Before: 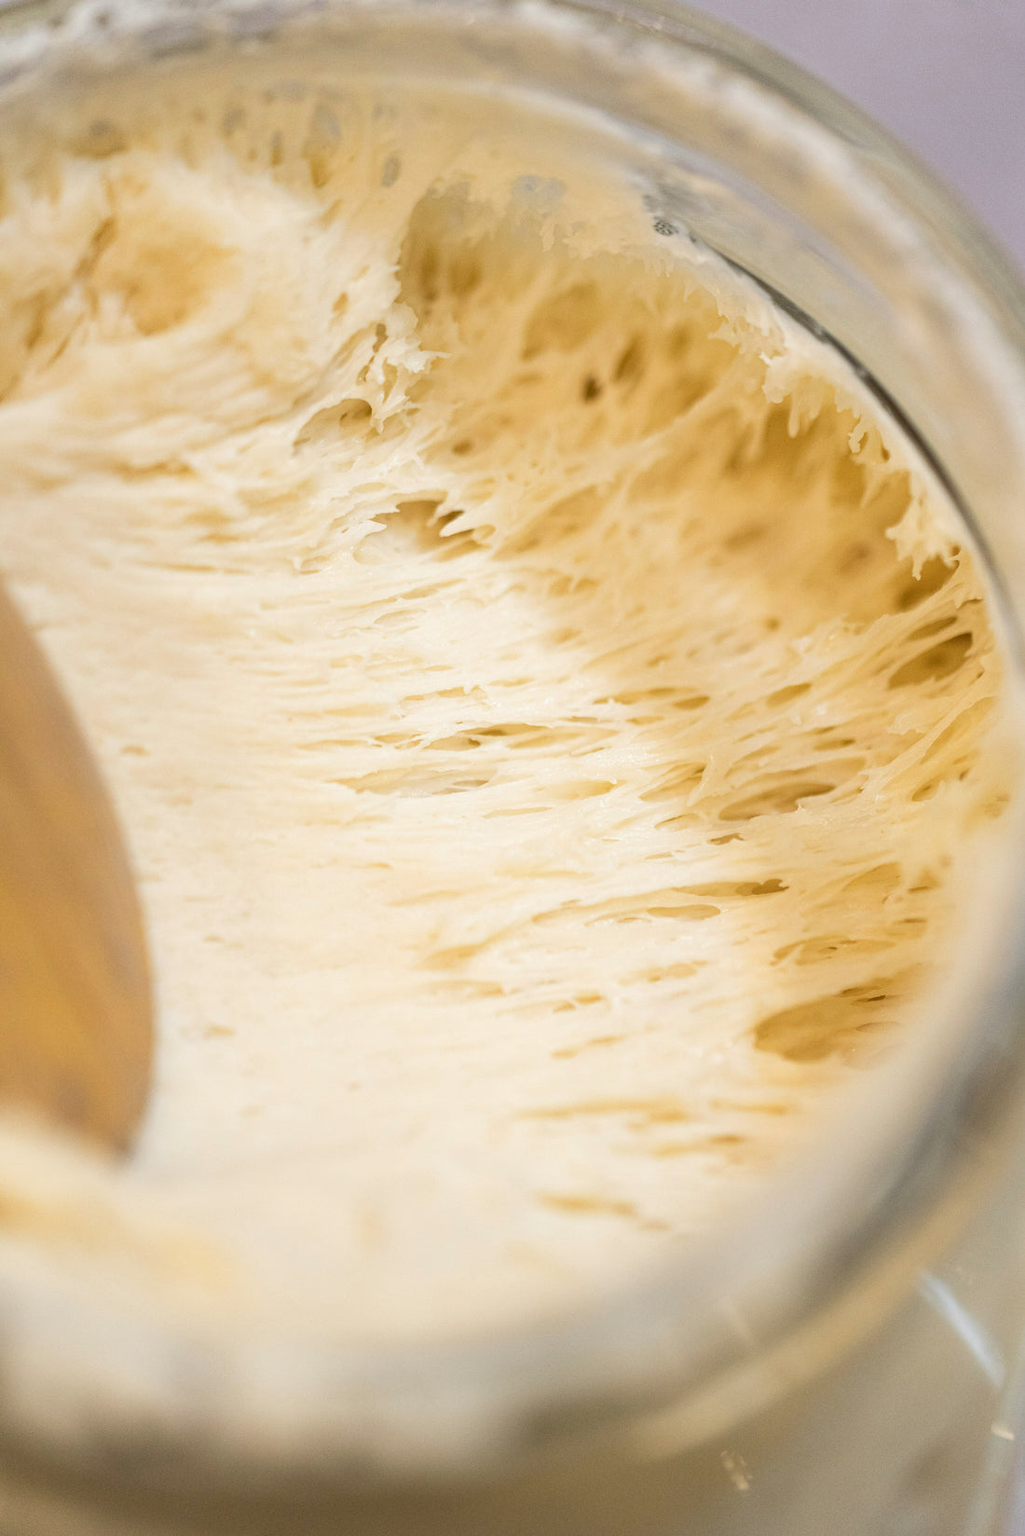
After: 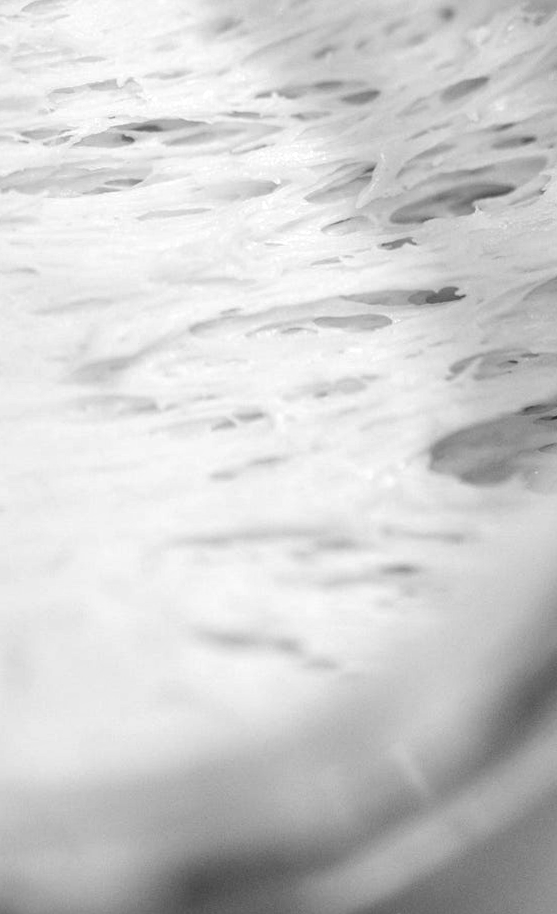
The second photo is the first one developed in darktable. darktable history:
rotate and perspective: rotation 0.226°, lens shift (vertical) -0.042, crop left 0.023, crop right 0.982, crop top 0.006, crop bottom 0.994
contrast brightness saturation: saturation -1
local contrast: highlights 60%, shadows 60%, detail 160%
crop: left 34.479%, top 38.822%, right 13.718%, bottom 5.172%
